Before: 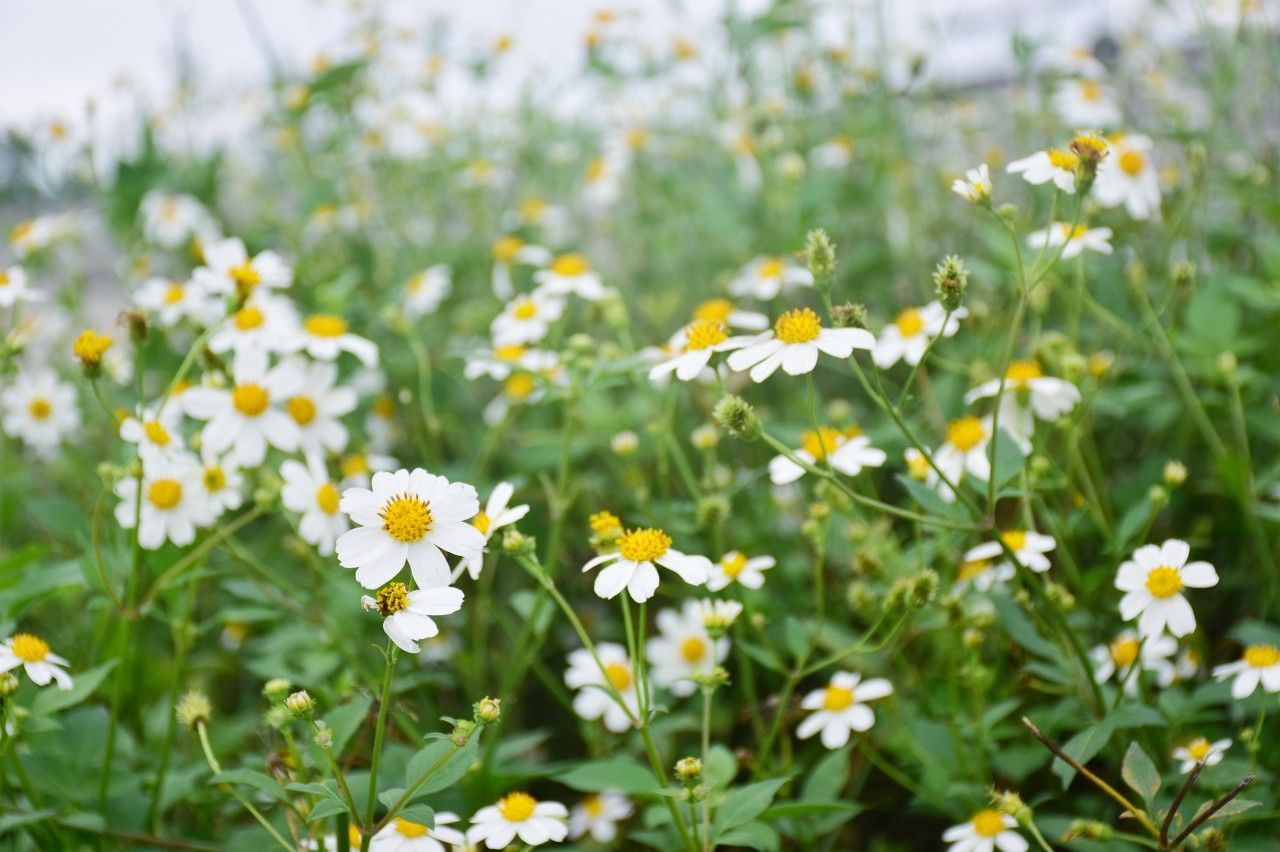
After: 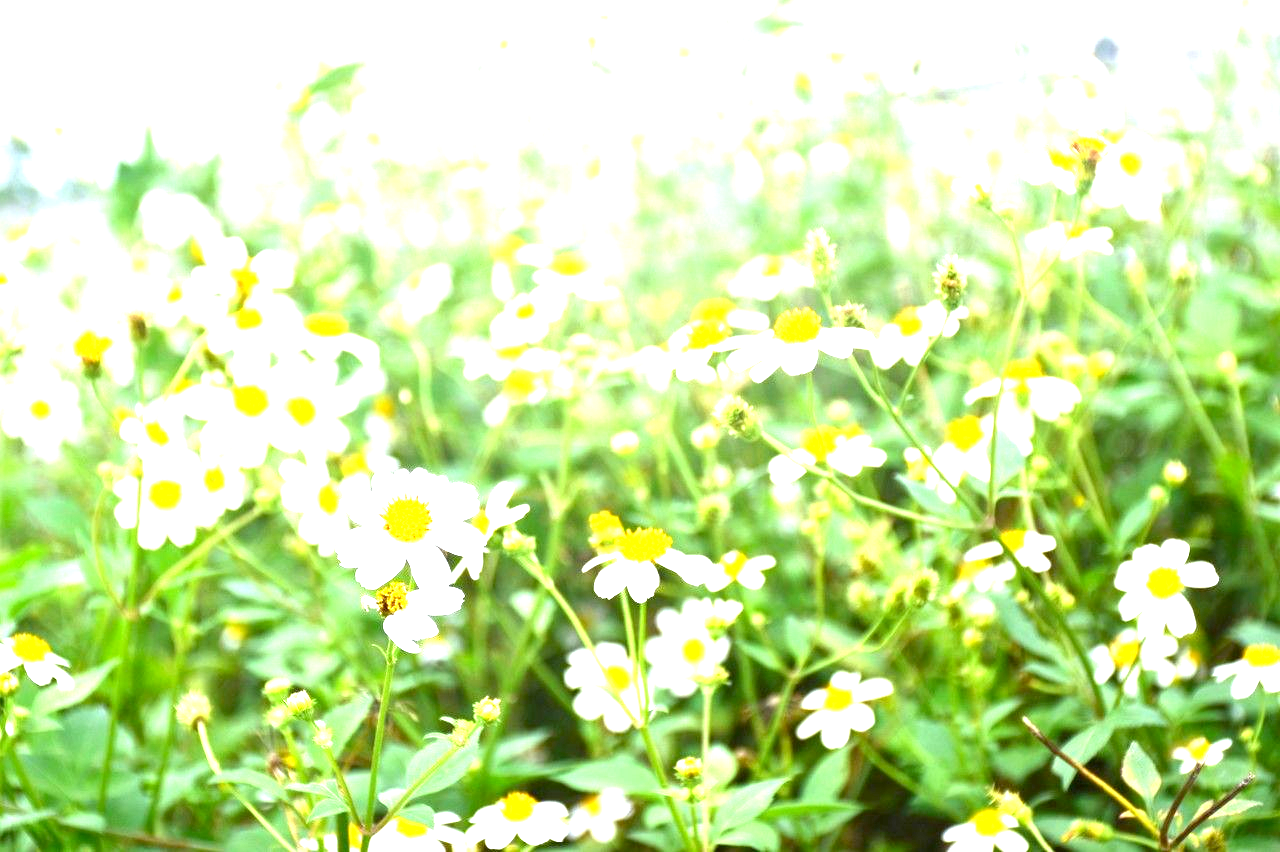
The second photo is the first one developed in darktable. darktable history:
exposure: black level correction 0.001, exposure 2 EV, compensate highlight preservation false
tone equalizer: -8 EV 0.06 EV, smoothing diameter 25%, edges refinement/feathering 10, preserve details guided filter
